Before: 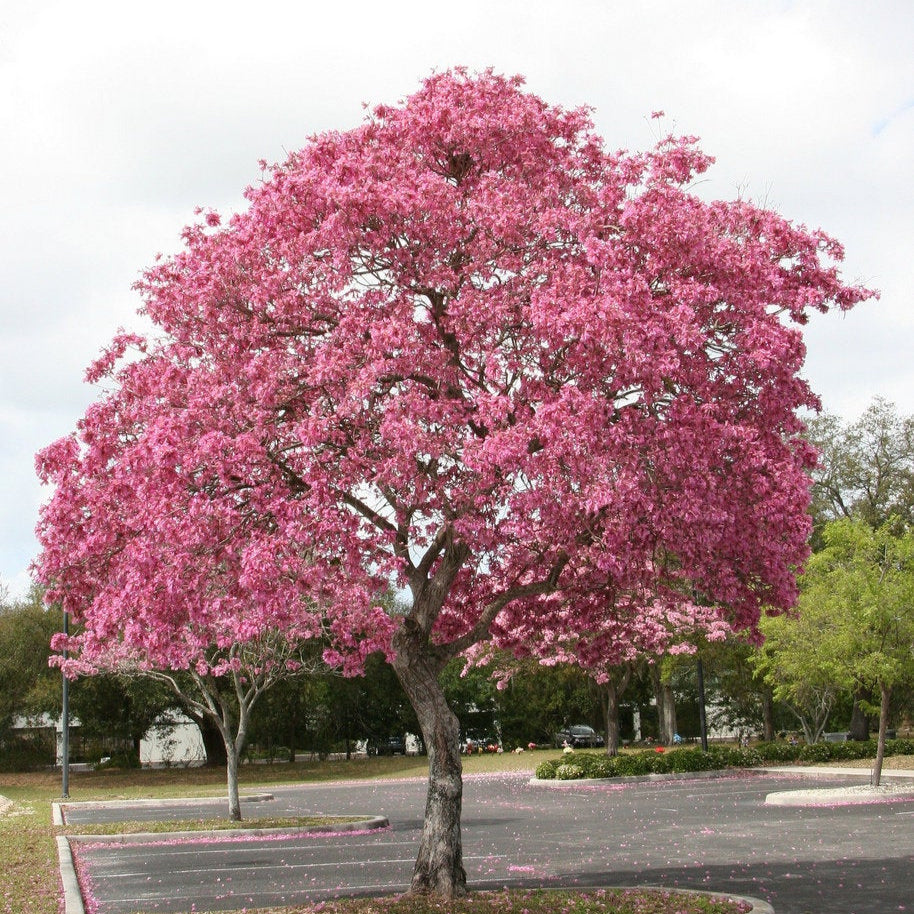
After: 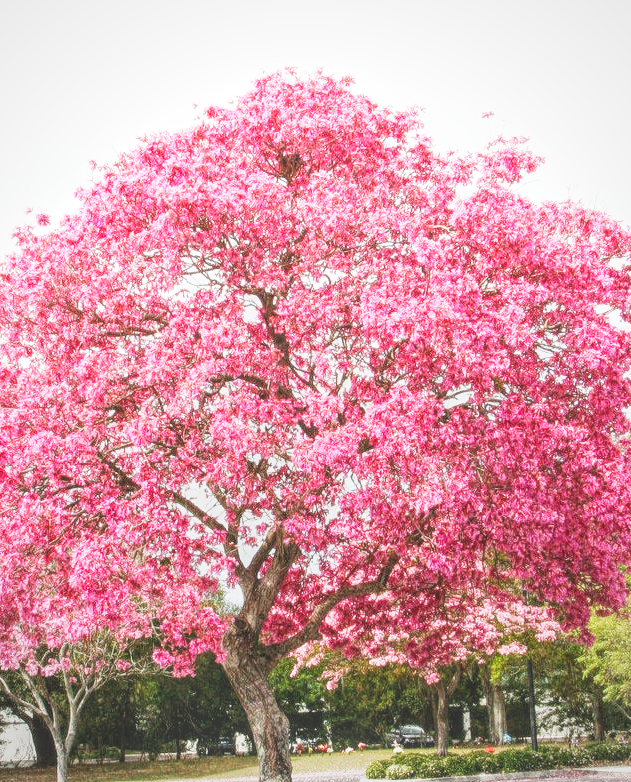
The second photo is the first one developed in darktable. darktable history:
local contrast: highlights 71%, shadows 15%, midtone range 0.191
crop: left 18.673%, right 12.253%, bottom 14.365%
base curve: curves: ch0 [(0, 0) (0.007, 0.004) (0.027, 0.03) (0.046, 0.07) (0.207, 0.54) (0.442, 0.872) (0.673, 0.972) (1, 1)], preserve colors none
vignetting: fall-off radius 60.7%, brightness -0.207, unbound false
exposure: exposure -0.176 EV, compensate exposure bias true, compensate highlight preservation false
